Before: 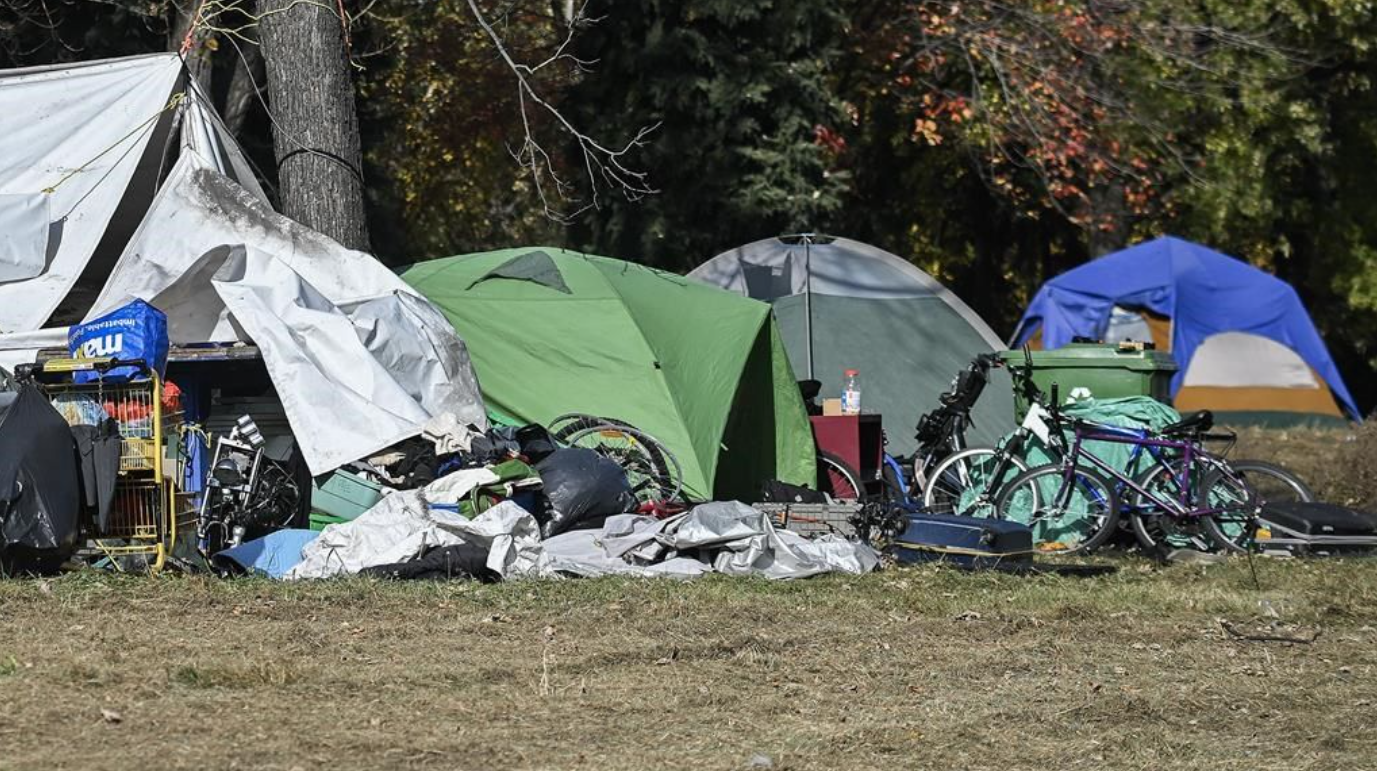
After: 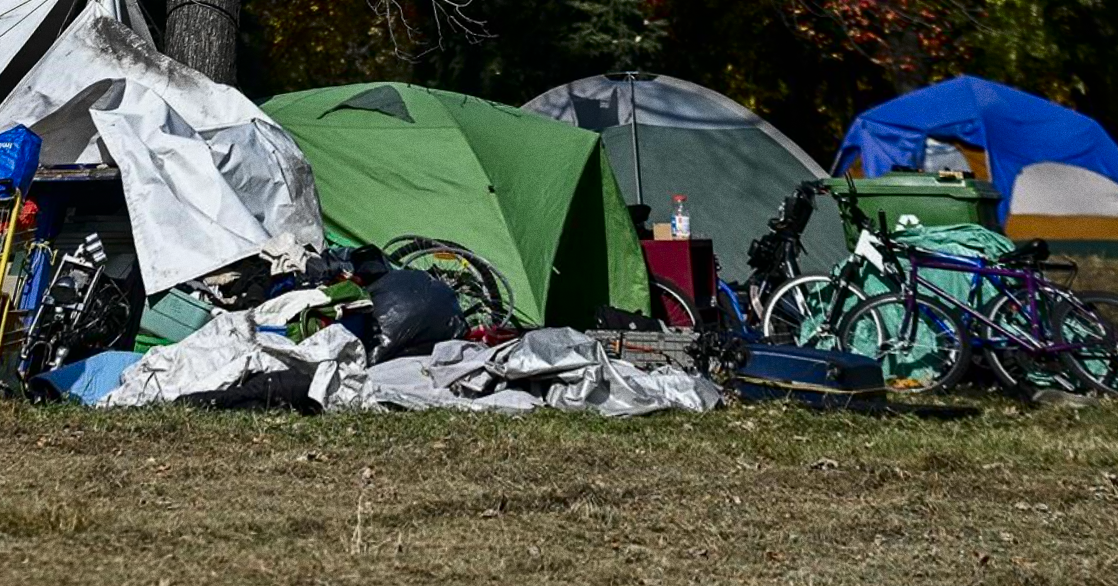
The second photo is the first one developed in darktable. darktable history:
rotate and perspective: rotation 0.72°, lens shift (vertical) -0.352, lens shift (horizontal) -0.051, crop left 0.152, crop right 0.859, crop top 0.019, crop bottom 0.964
grain: on, module defaults
contrast brightness saturation: contrast 0.1, brightness -0.26, saturation 0.14
crop and rotate: left 1.814%, top 12.818%, right 0.25%, bottom 9.225%
